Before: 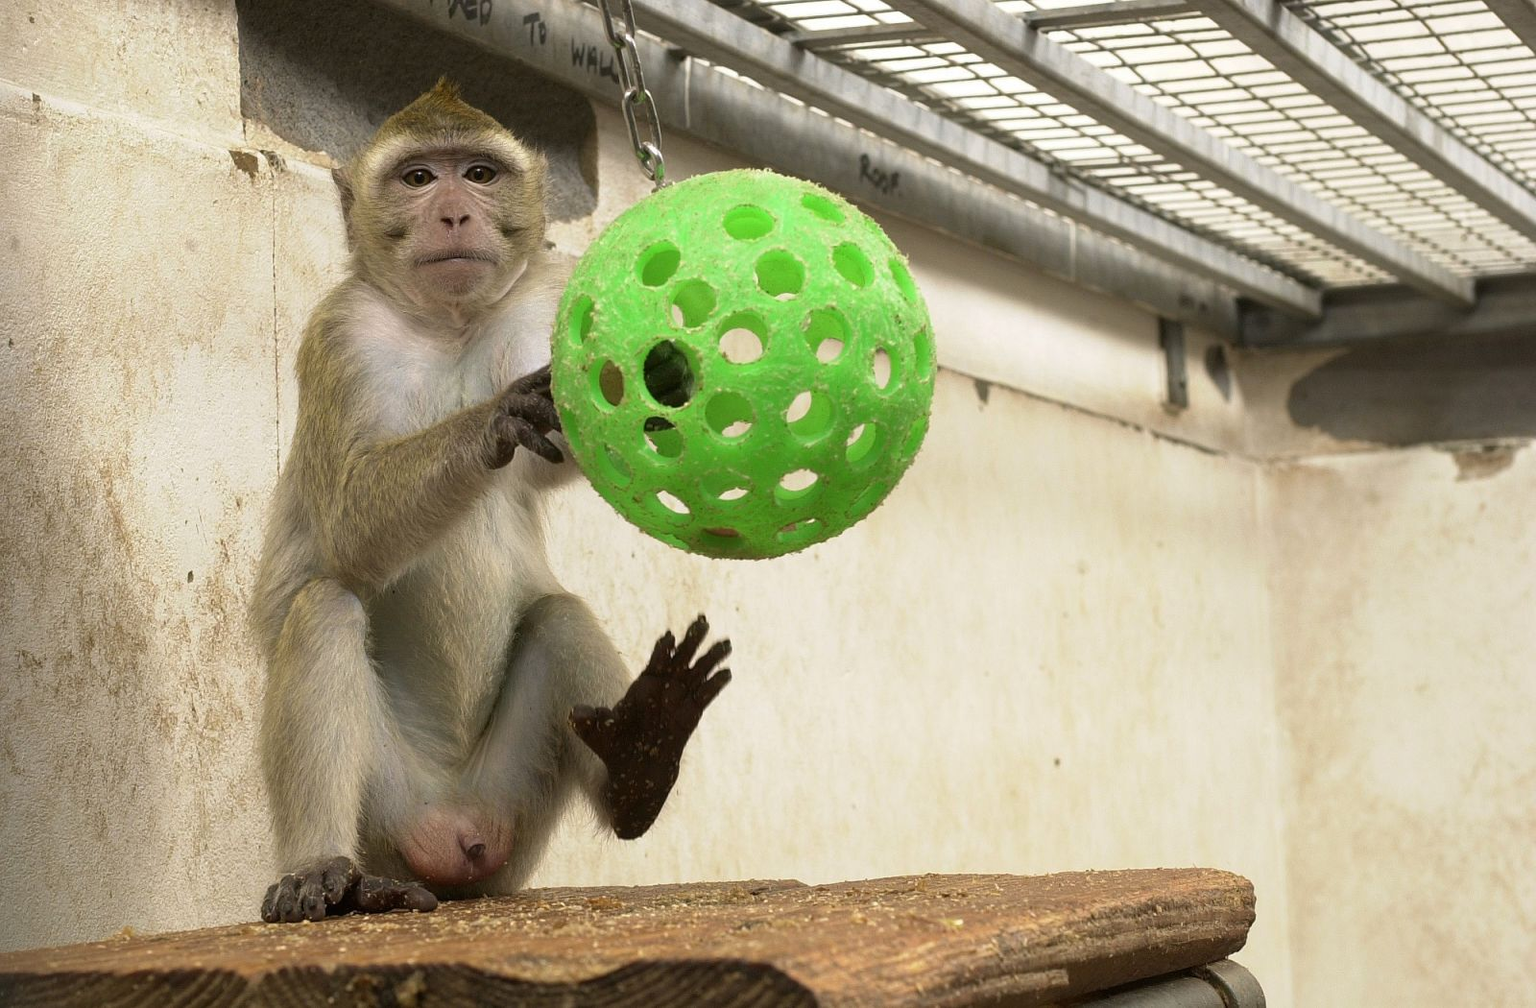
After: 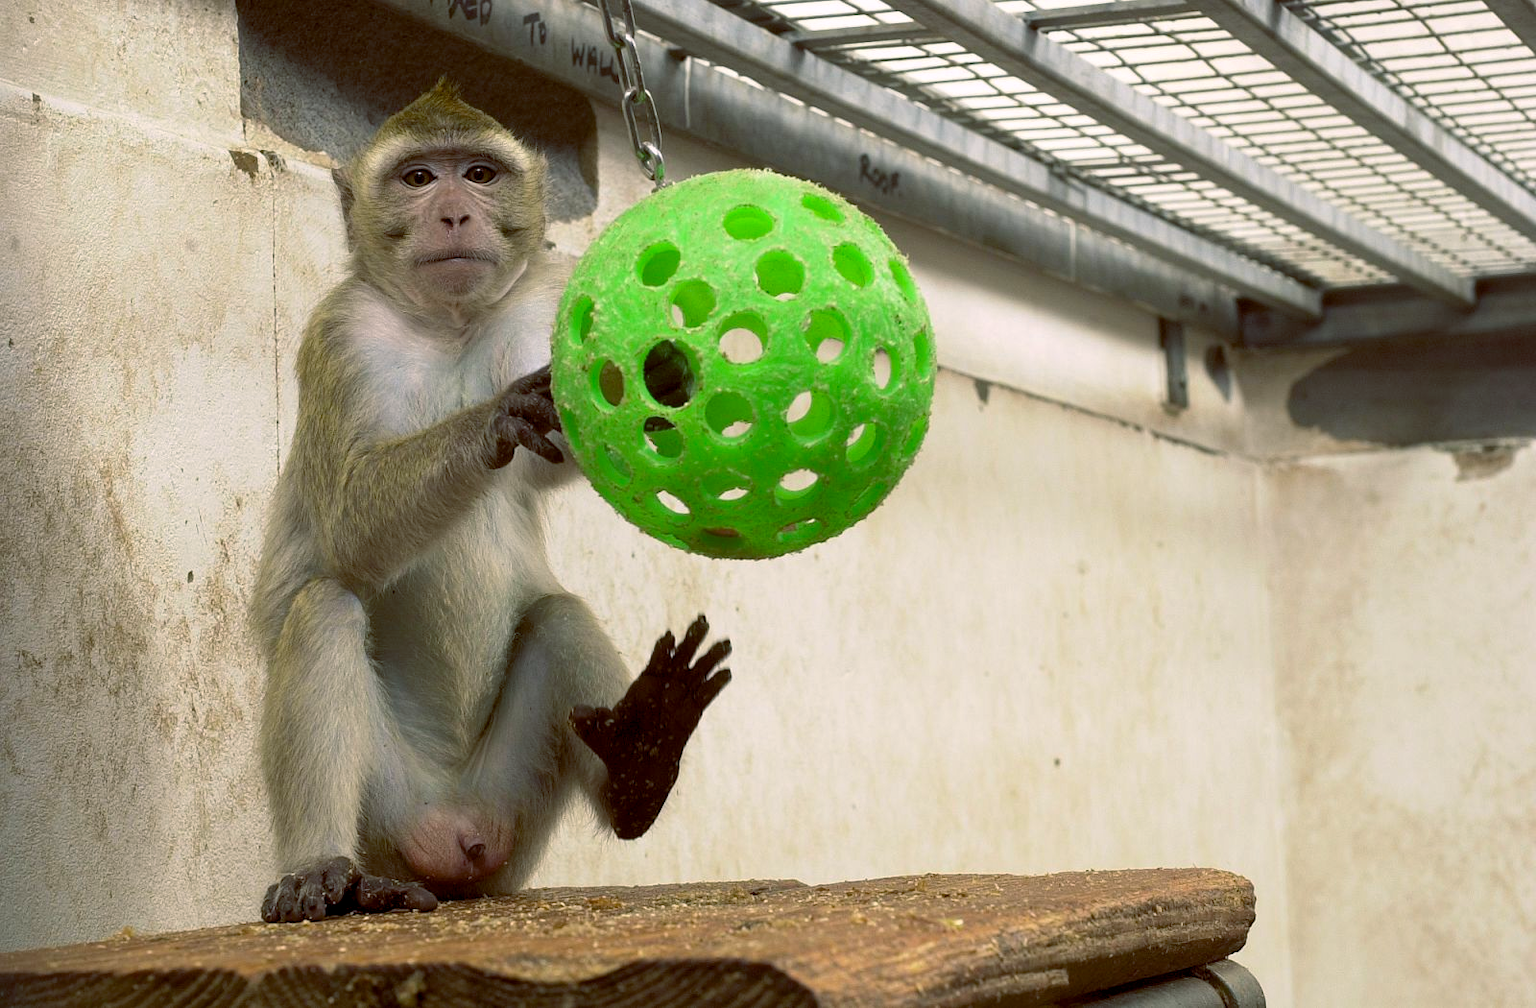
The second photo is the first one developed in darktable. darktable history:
tone equalizer: edges refinement/feathering 500, mask exposure compensation -1.57 EV, preserve details no
color balance rgb: power › luminance -7.738%, power › chroma 2.272%, power › hue 221.49°, highlights gain › chroma 1.011%, highlights gain › hue 70.54°, global offset › luminance -0.216%, global offset › chroma 0.263%, perceptual saturation grading › global saturation 19.398%
